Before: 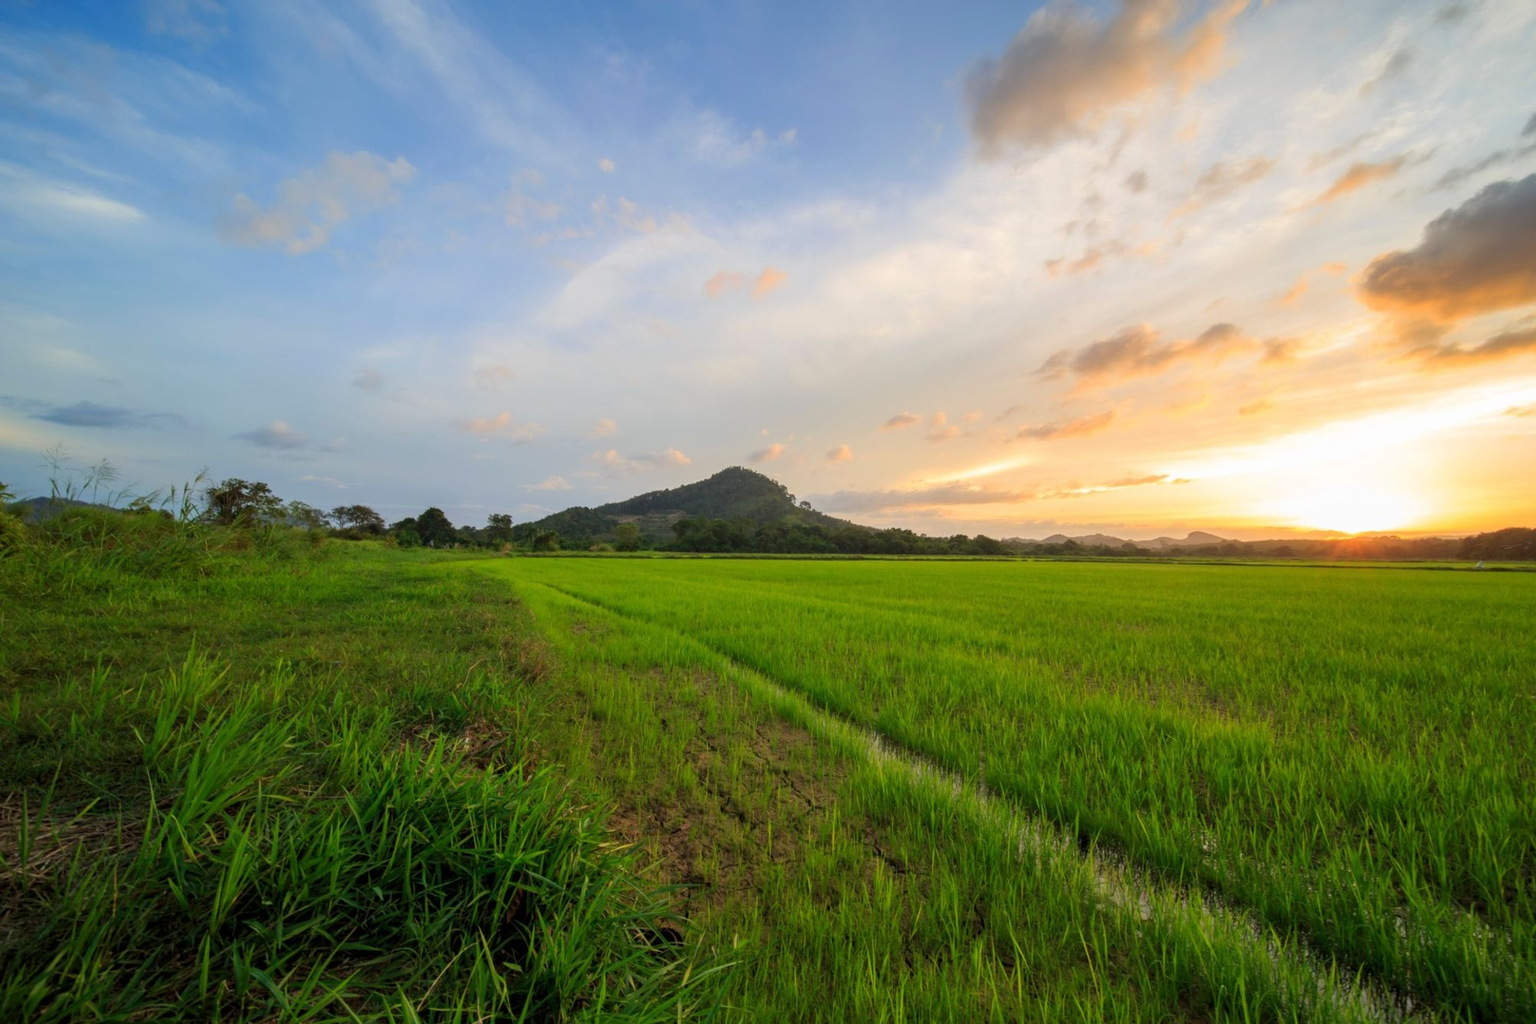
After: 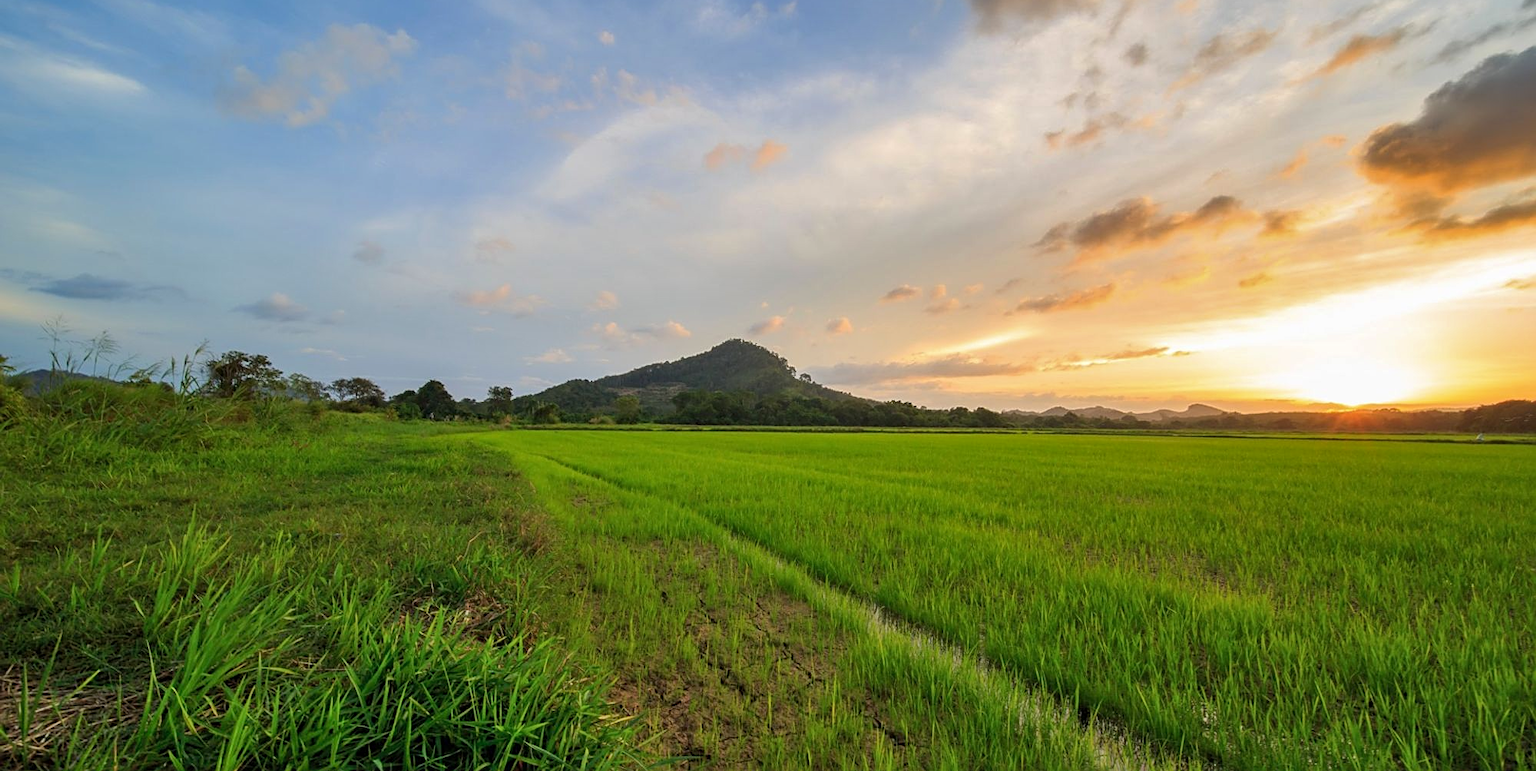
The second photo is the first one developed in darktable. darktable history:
crop and rotate: top 12.511%, bottom 12.16%
shadows and highlights: soften with gaussian
sharpen: on, module defaults
